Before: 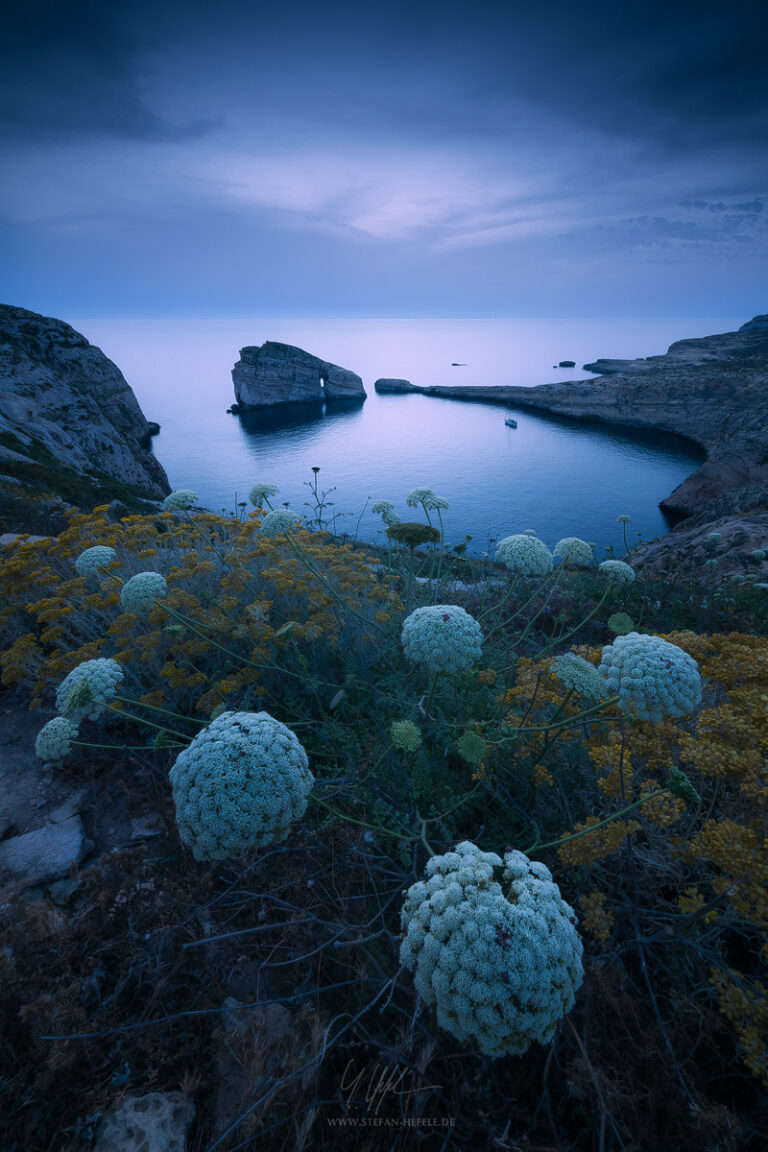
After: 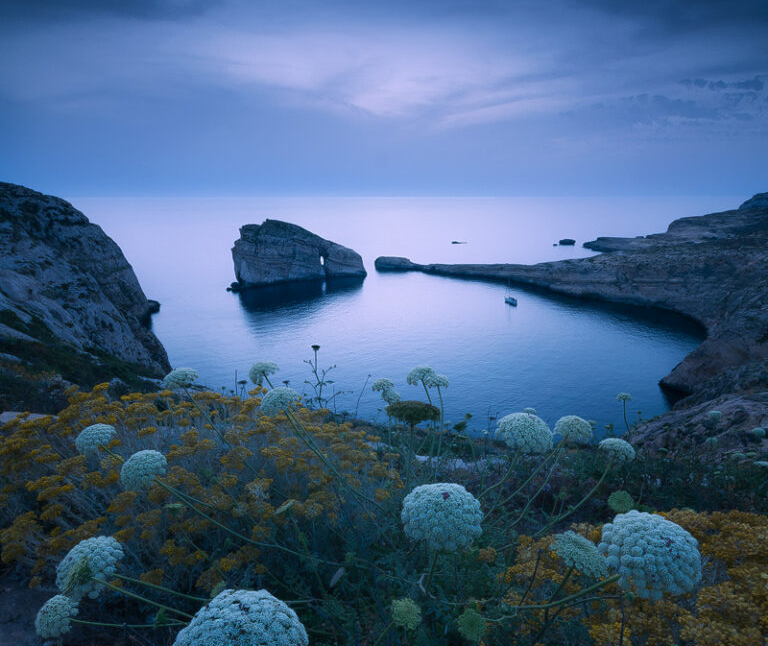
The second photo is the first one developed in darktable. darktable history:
crop and rotate: top 10.605%, bottom 33.274%
contrast brightness saturation: contrast 0.05
